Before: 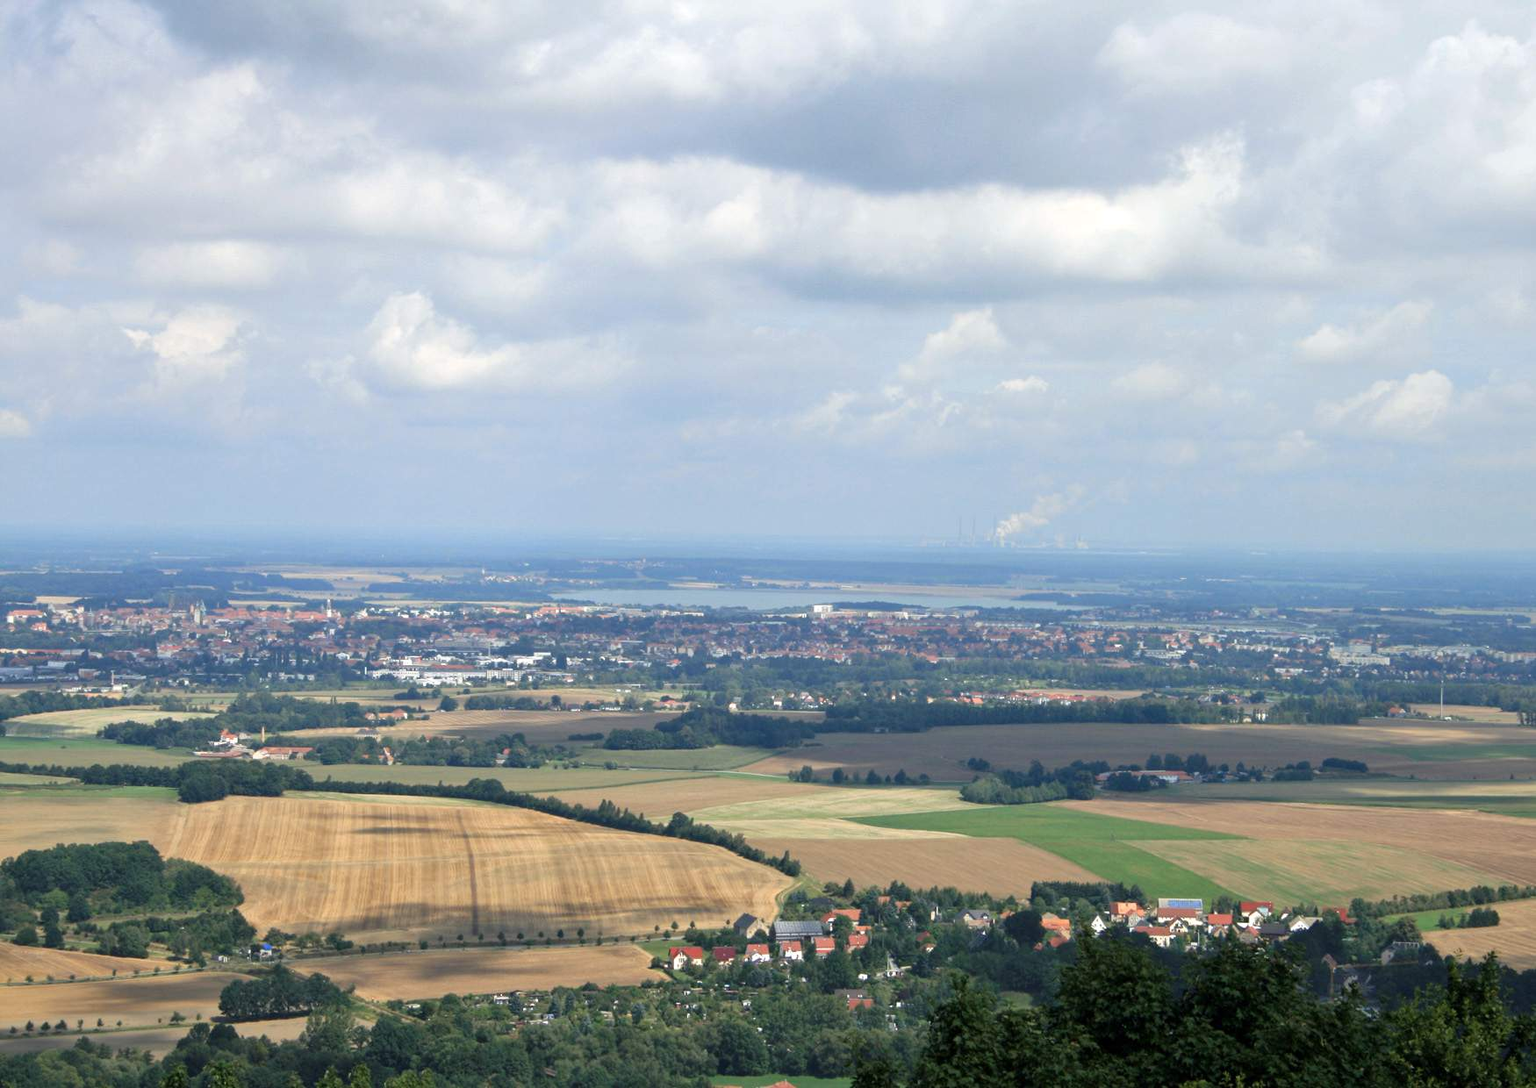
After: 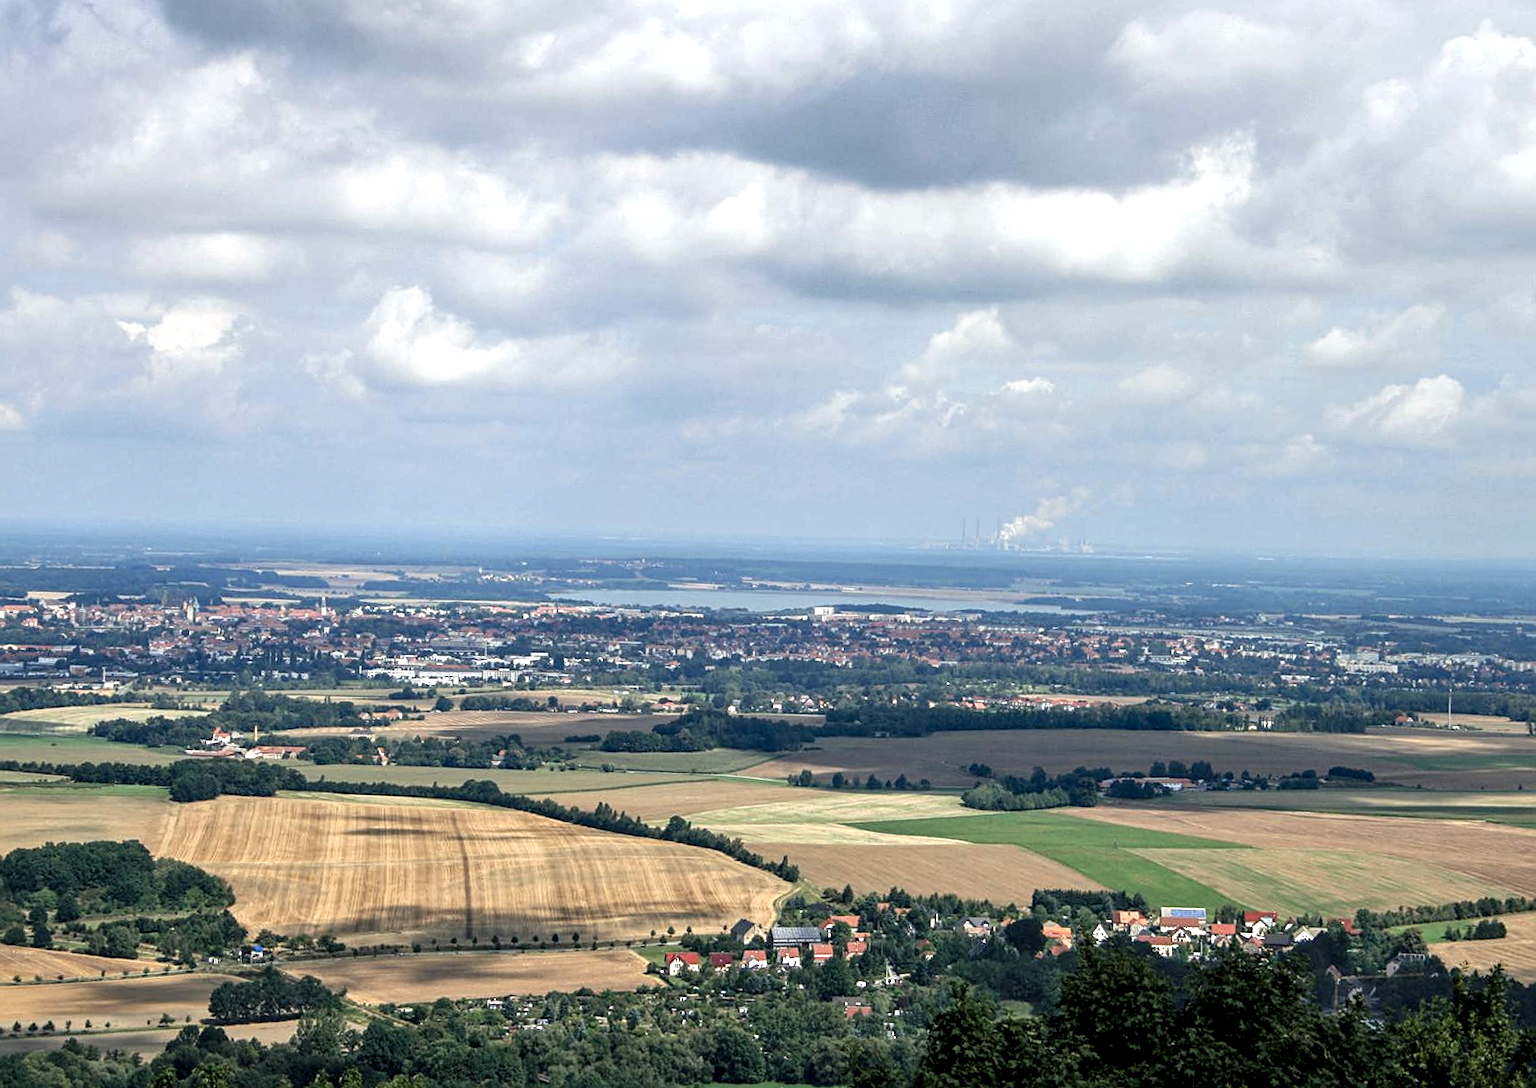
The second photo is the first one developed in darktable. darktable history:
crop and rotate: angle -0.5°
local contrast: detail 160%
sharpen: on, module defaults
